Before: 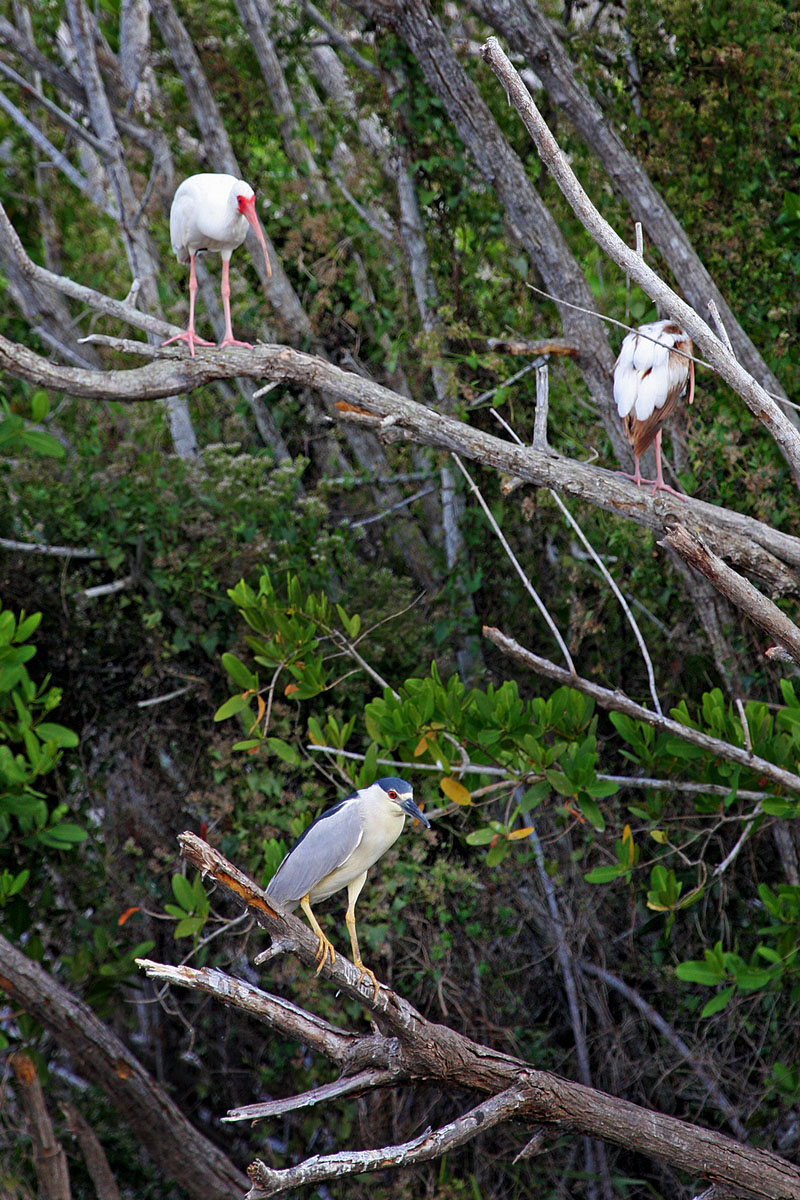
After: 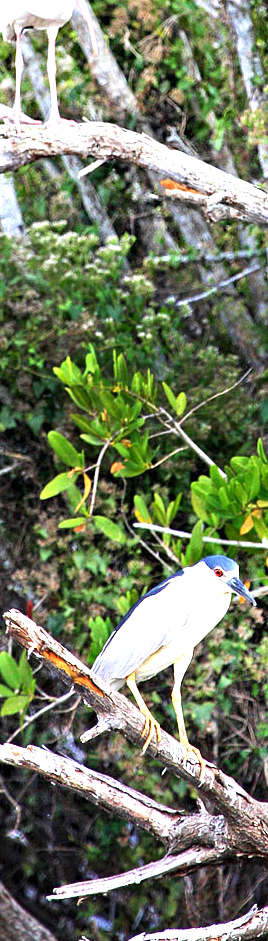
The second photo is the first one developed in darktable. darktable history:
levels: levels [0, 0.43, 0.859]
tone equalizer: -8 EV -0.417 EV, -7 EV -0.389 EV, -6 EV -0.333 EV, -5 EV -0.222 EV, -3 EV 0.222 EV, -2 EV 0.333 EV, -1 EV 0.389 EV, +0 EV 0.417 EV, edges refinement/feathering 500, mask exposure compensation -1.57 EV, preserve details no
exposure: exposure 1 EV, compensate highlight preservation false
crop and rotate: left 21.77%, top 18.528%, right 44.676%, bottom 2.997%
